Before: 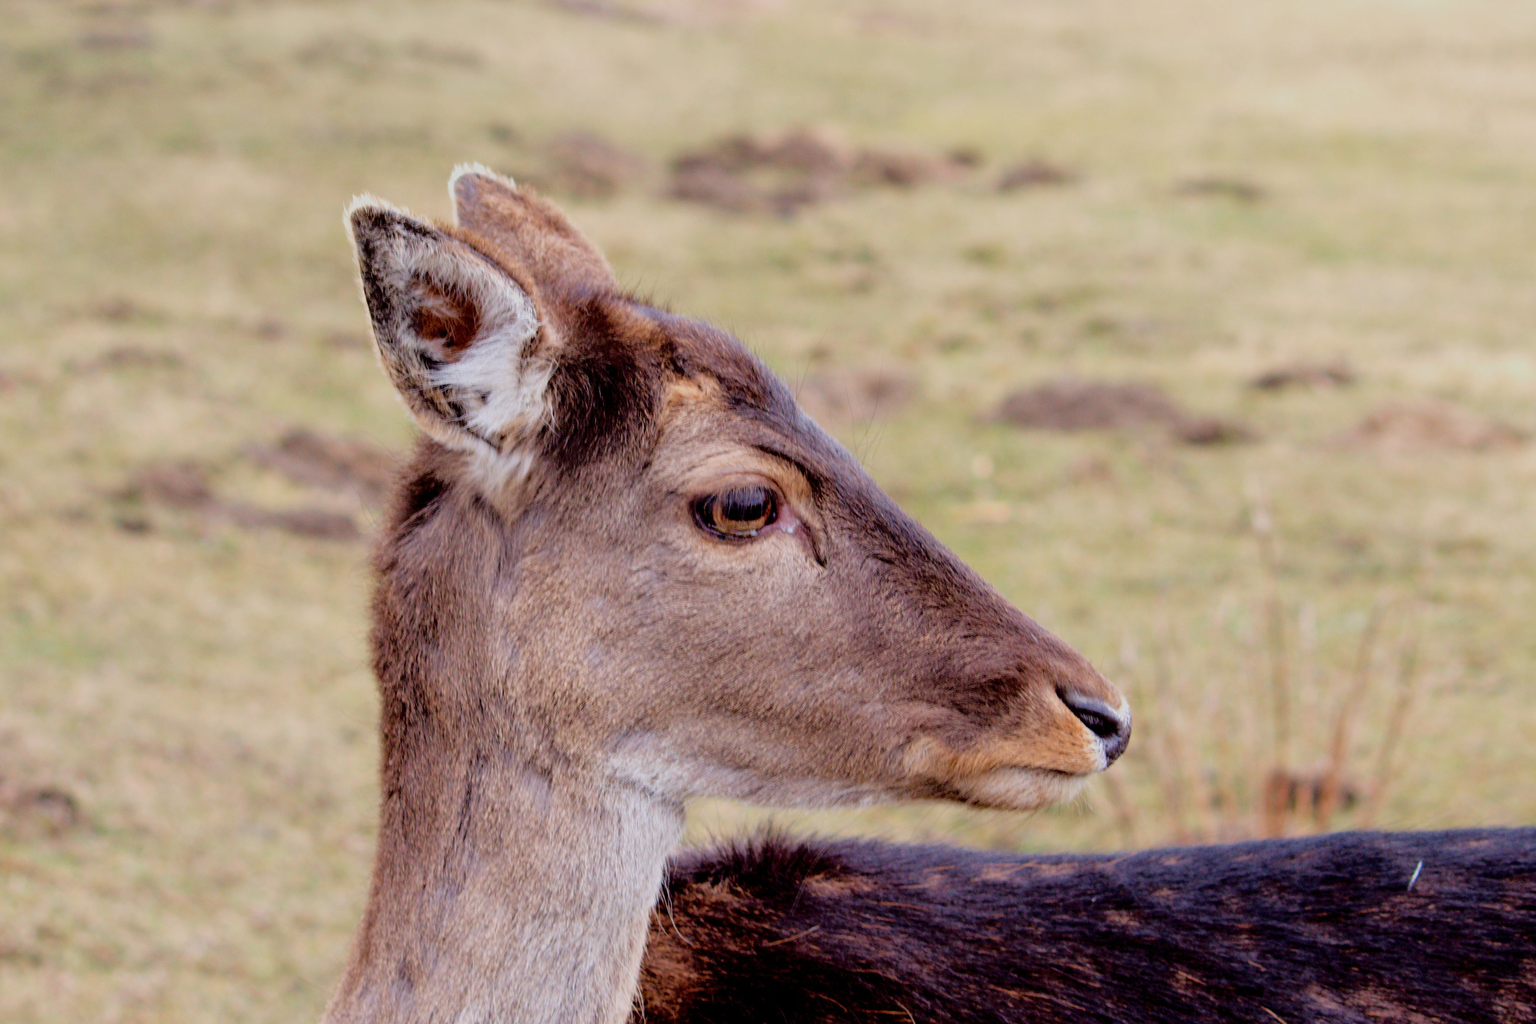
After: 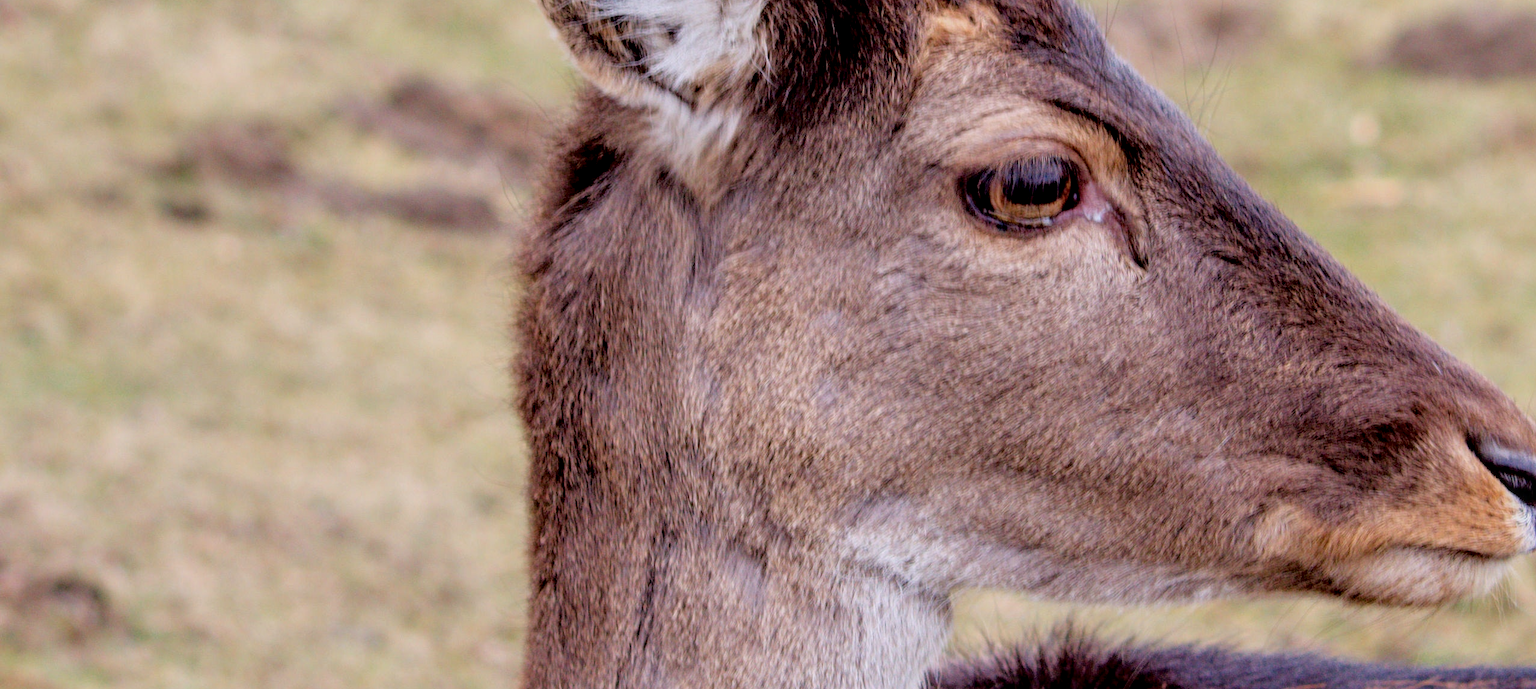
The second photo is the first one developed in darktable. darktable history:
local contrast: detail 130%
crop: top 36.498%, right 27.964%, bottom 14.995%
white balance: red 1.004, blue 1.024
